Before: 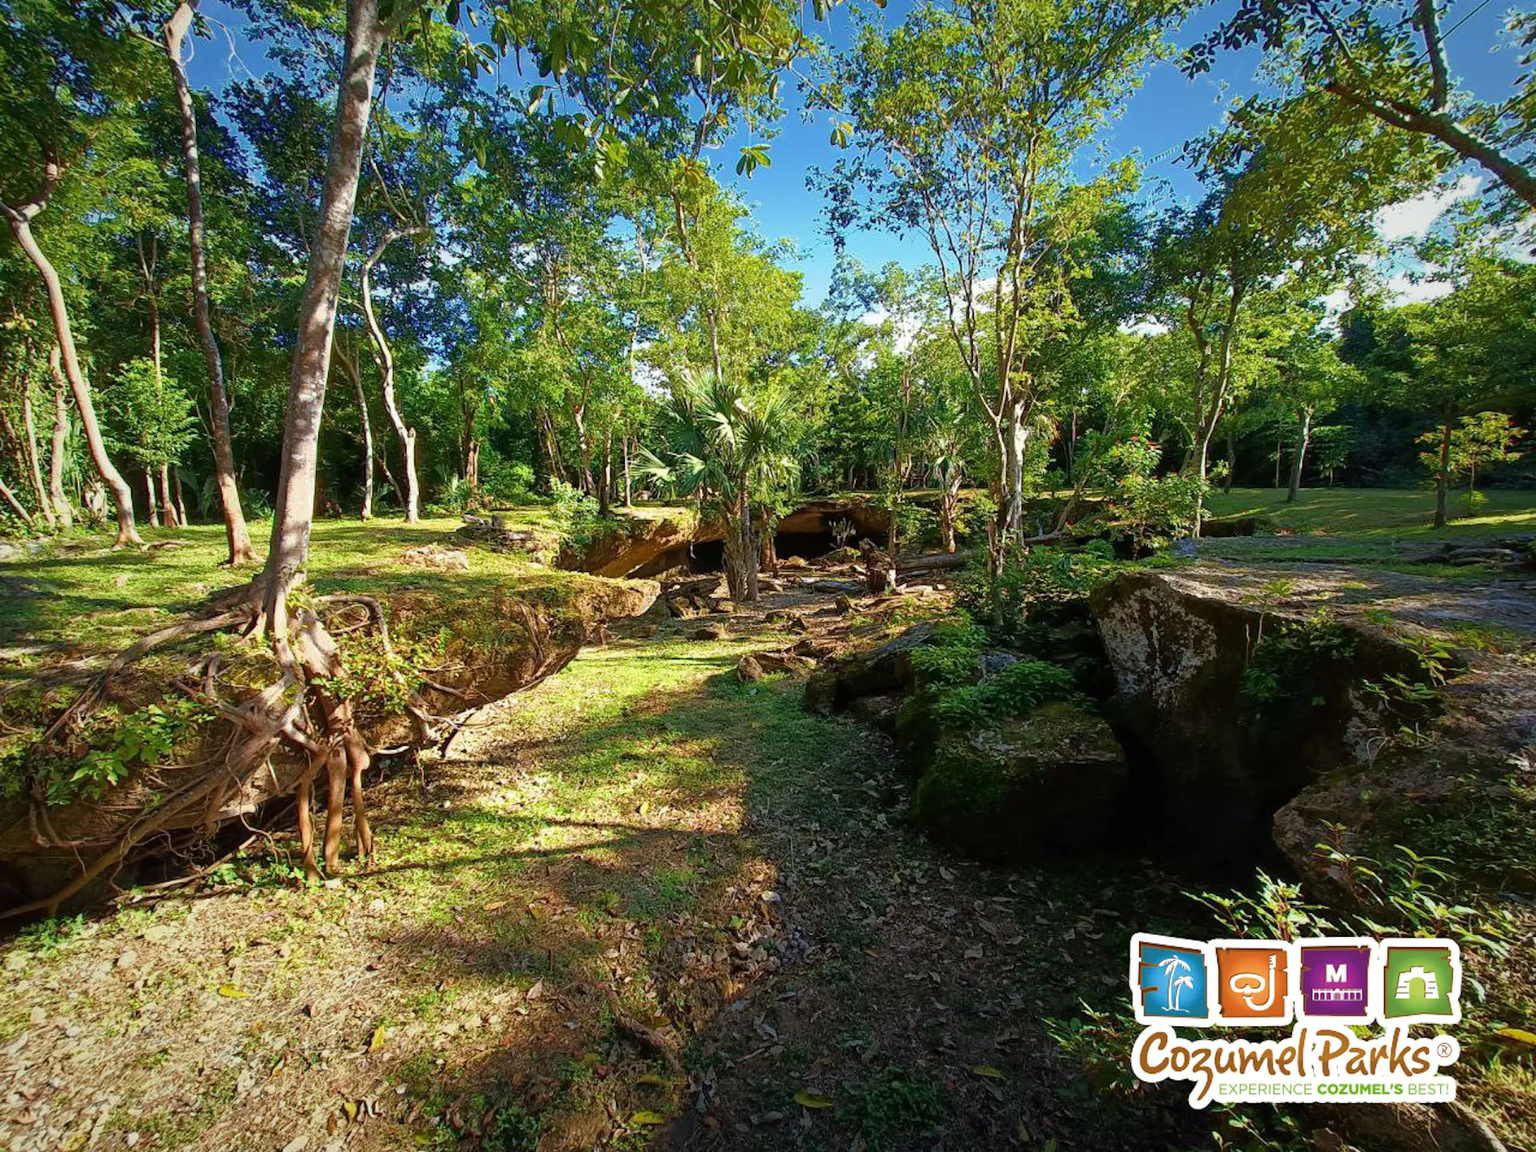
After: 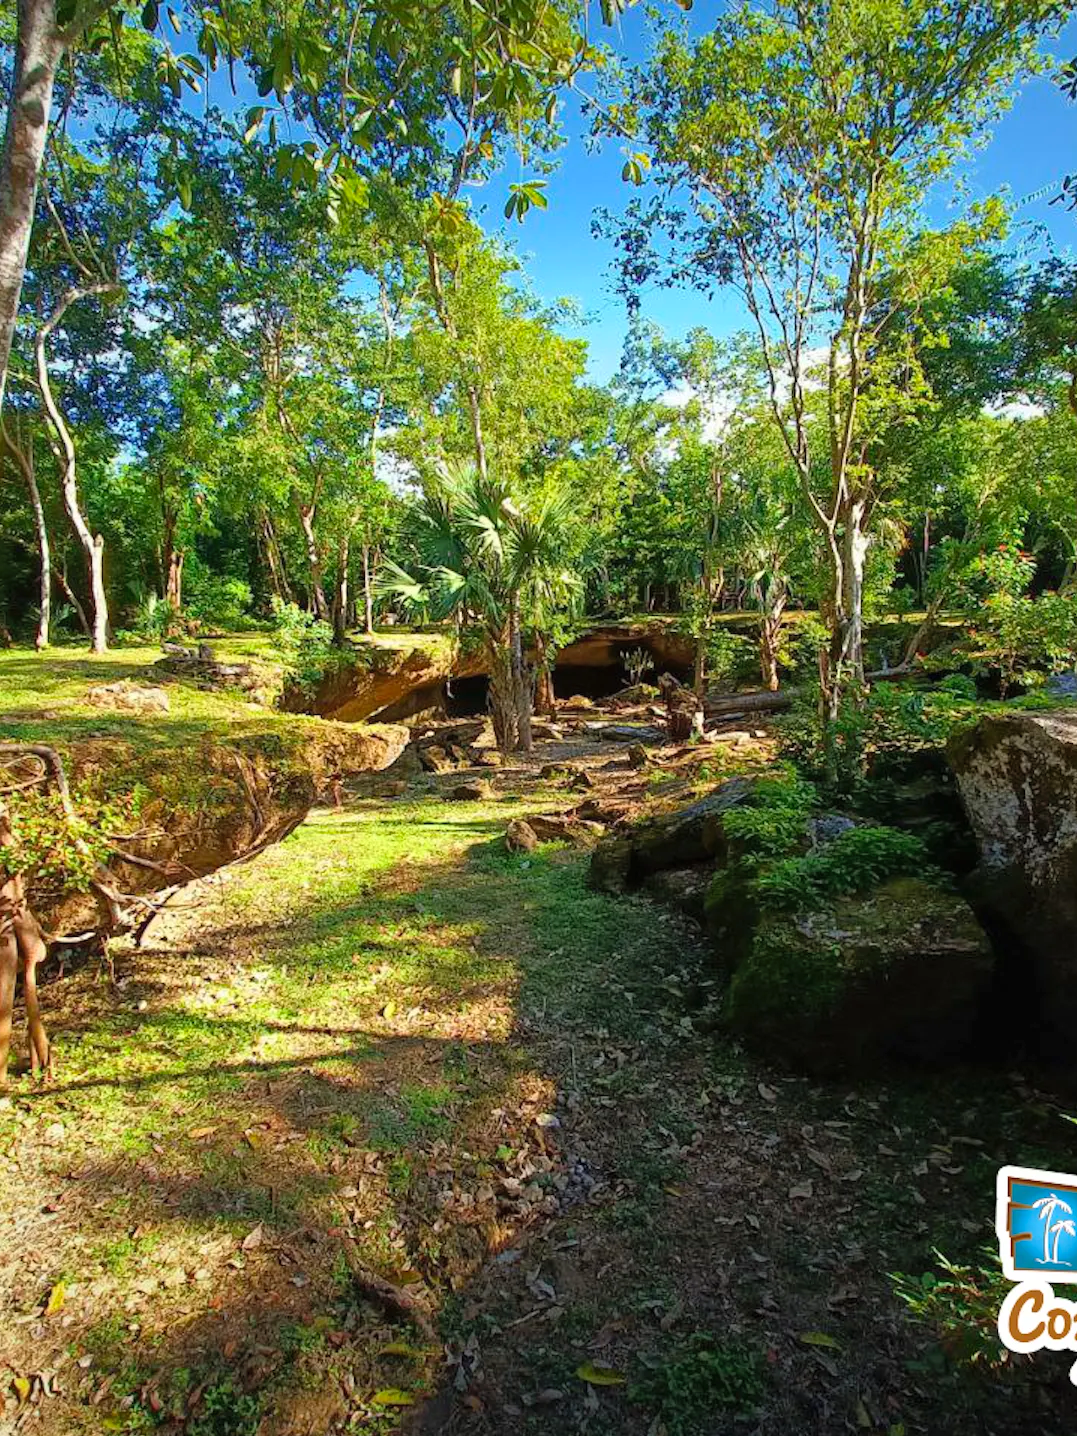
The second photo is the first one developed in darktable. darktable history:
contrast brightness saturation: contrast 0.07, brightness 0.08, saturation 0.18
crop: left 21.674%, right 22.086%
